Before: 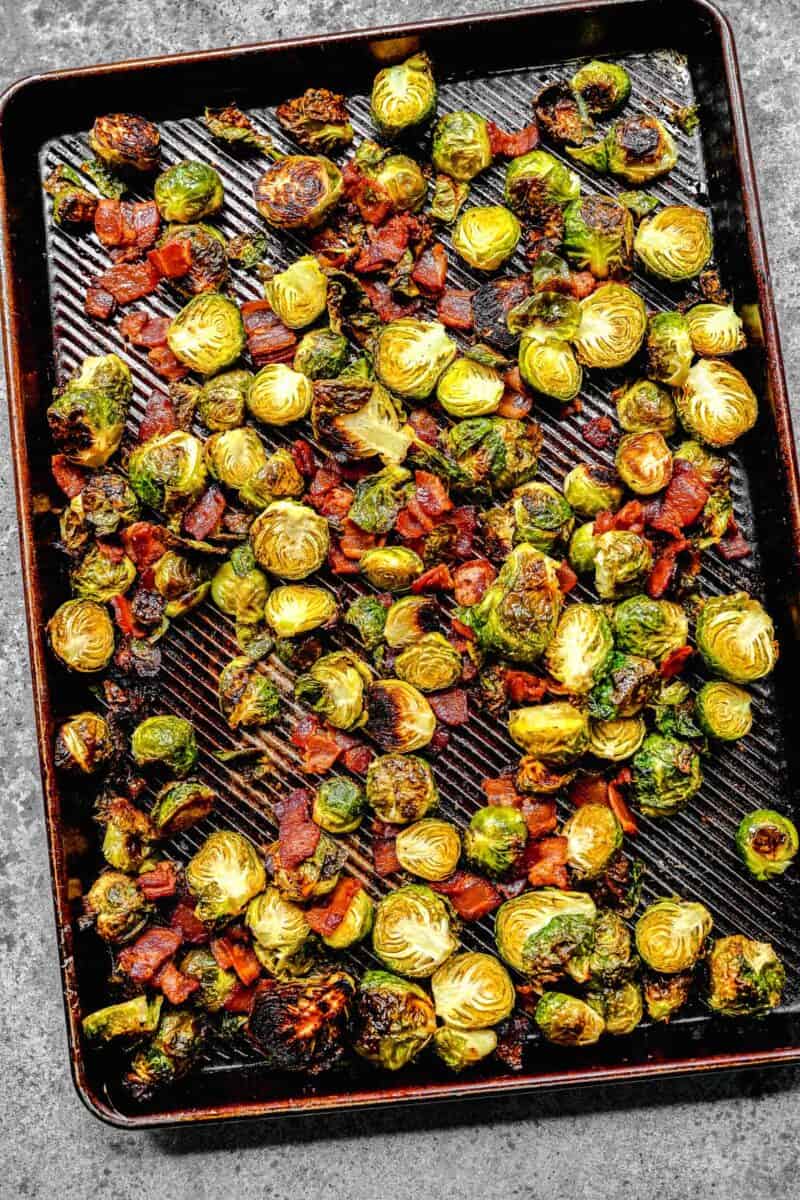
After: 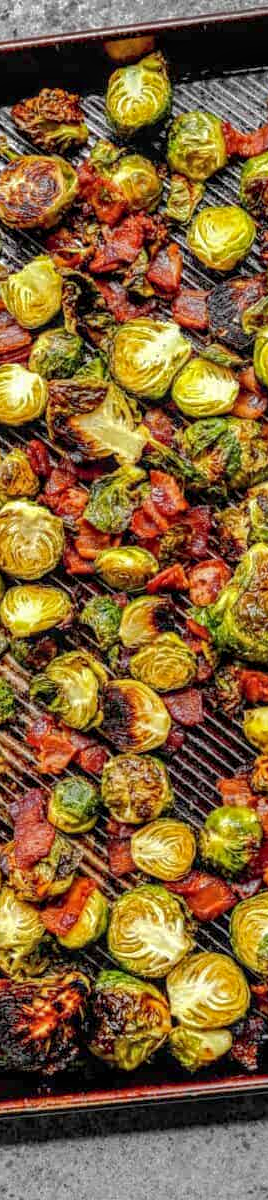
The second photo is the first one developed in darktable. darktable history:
local contrast: on, module defaults
shadows and highlights: shadows color adjustment 99.15%, highlights color adjustment 0.604%
crop: left 33.181%, right 33.207%
